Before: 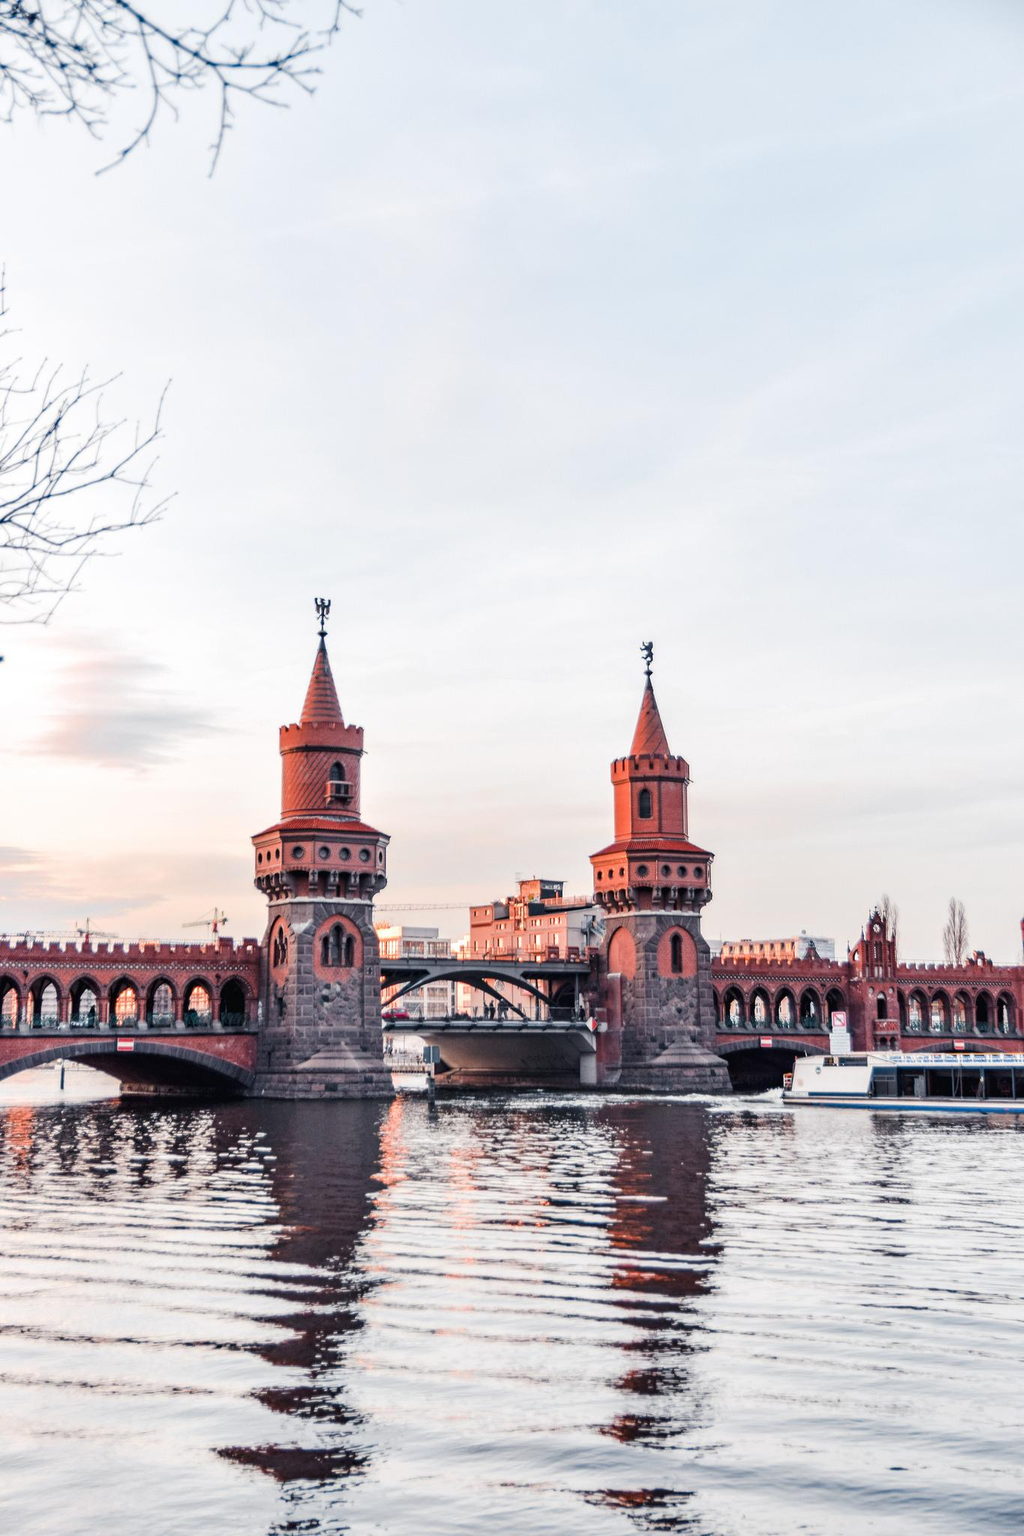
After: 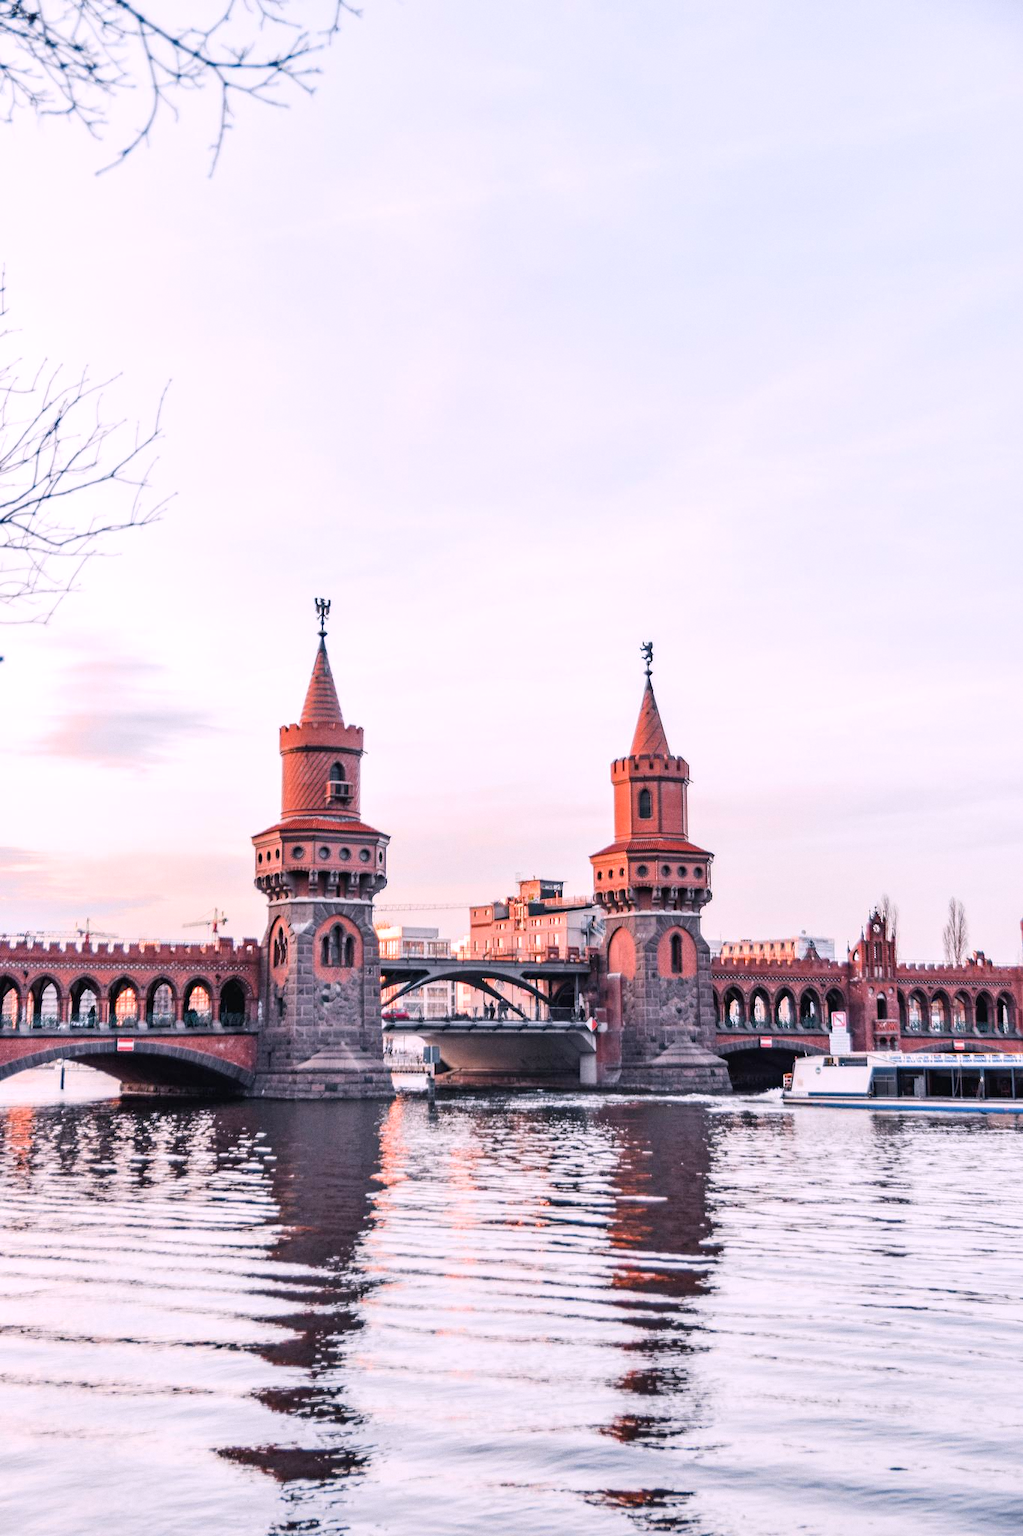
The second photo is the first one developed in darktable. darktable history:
grain: coarseness 0.09 ISO, strength 16.61%
contrast brightness saturation: contrast 0.05, brightness 0.06, saturation 0.01
white balance: red 1.05, blue 1.072
